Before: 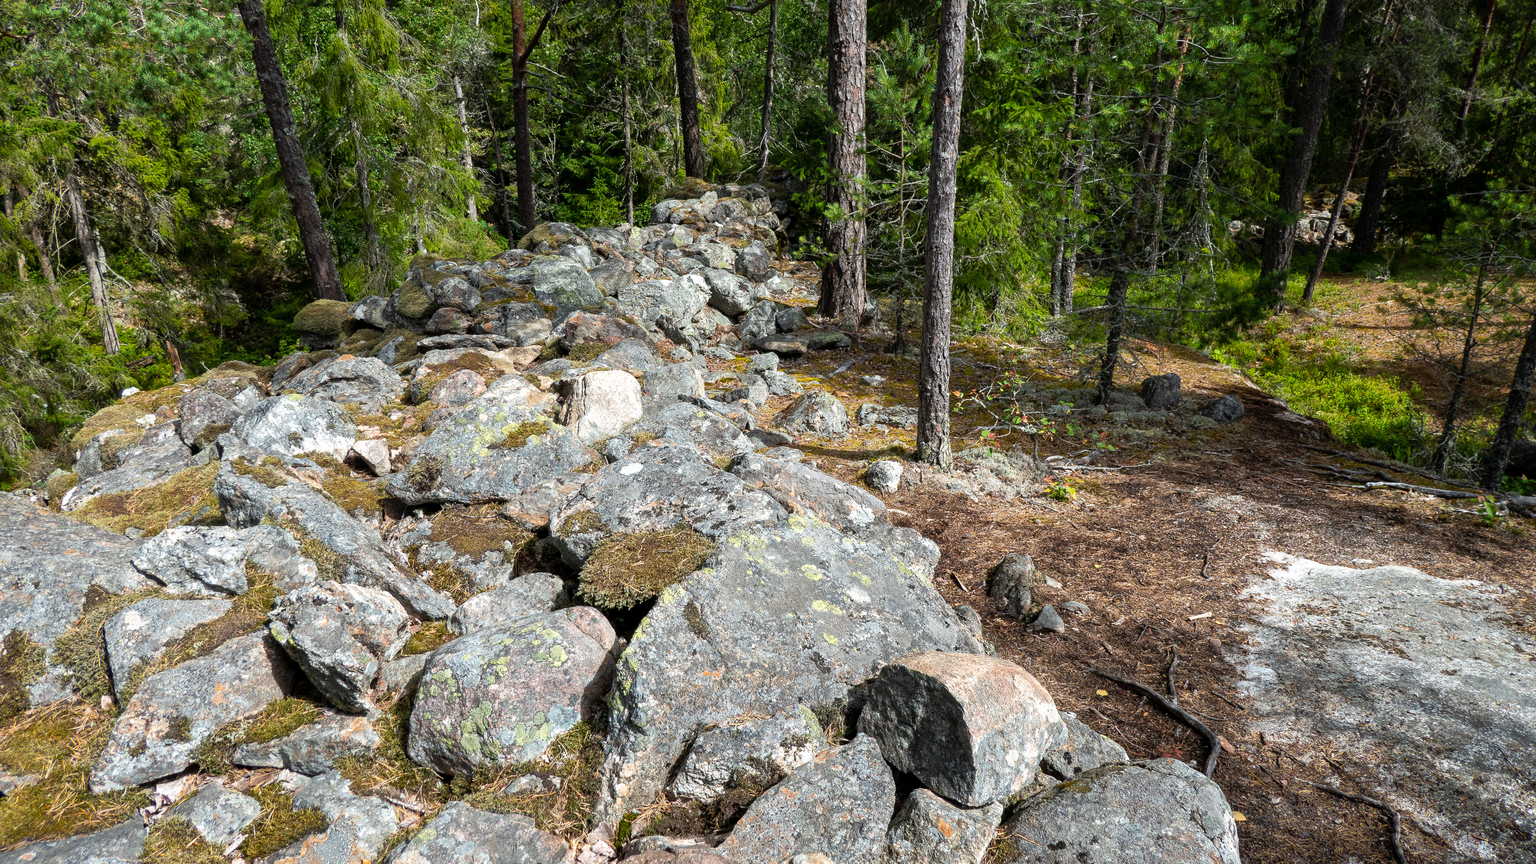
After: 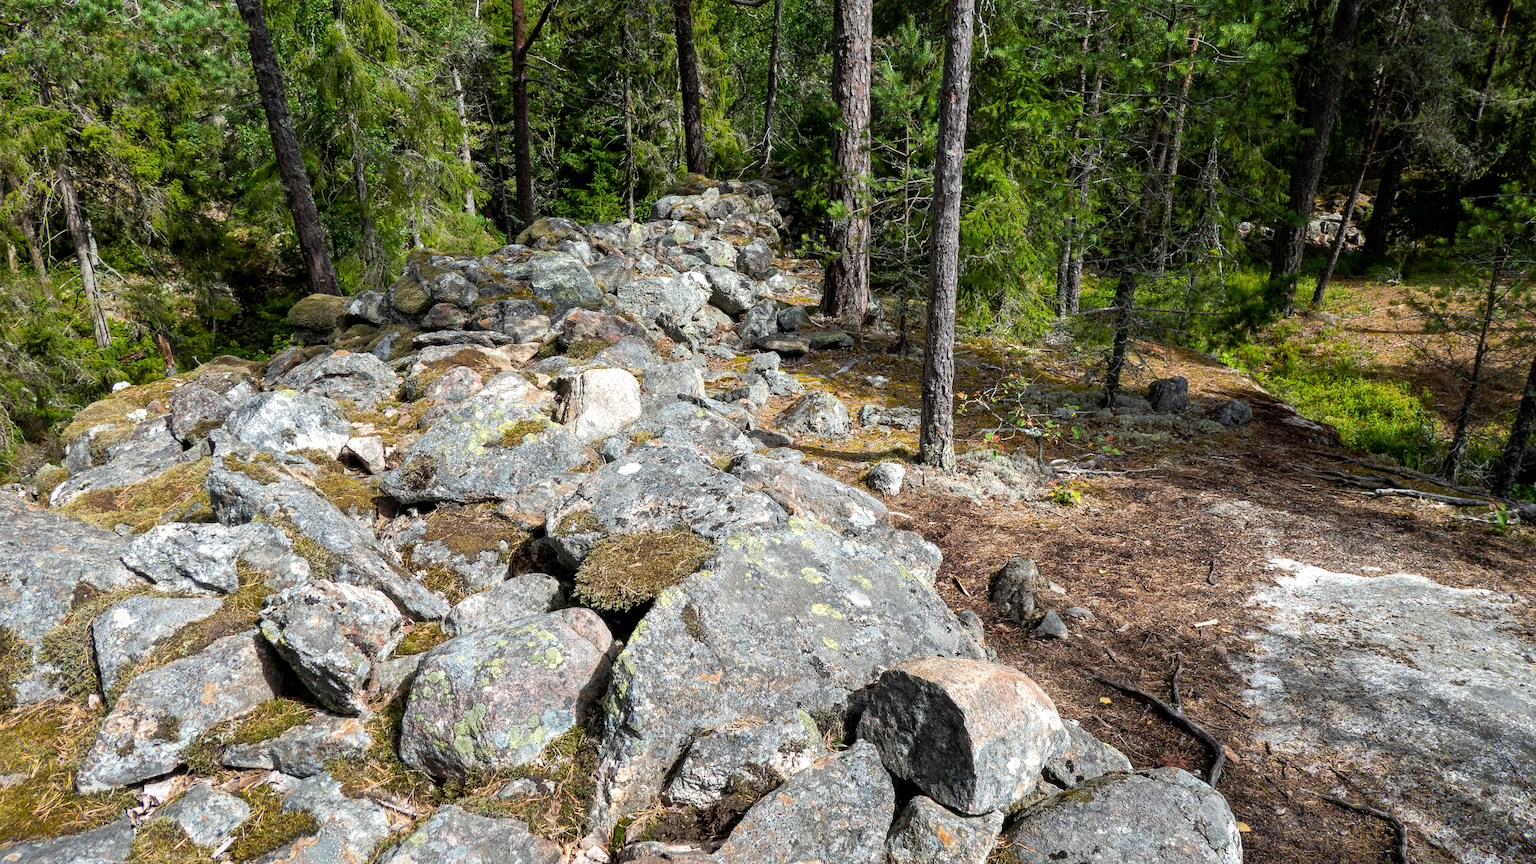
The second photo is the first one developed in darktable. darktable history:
local contrast: highlights 100%, shadows 100%, detail 120%, midtone range 0.2
tone equalizer: on, module defaults
crop and rotate: angle -0.5°
